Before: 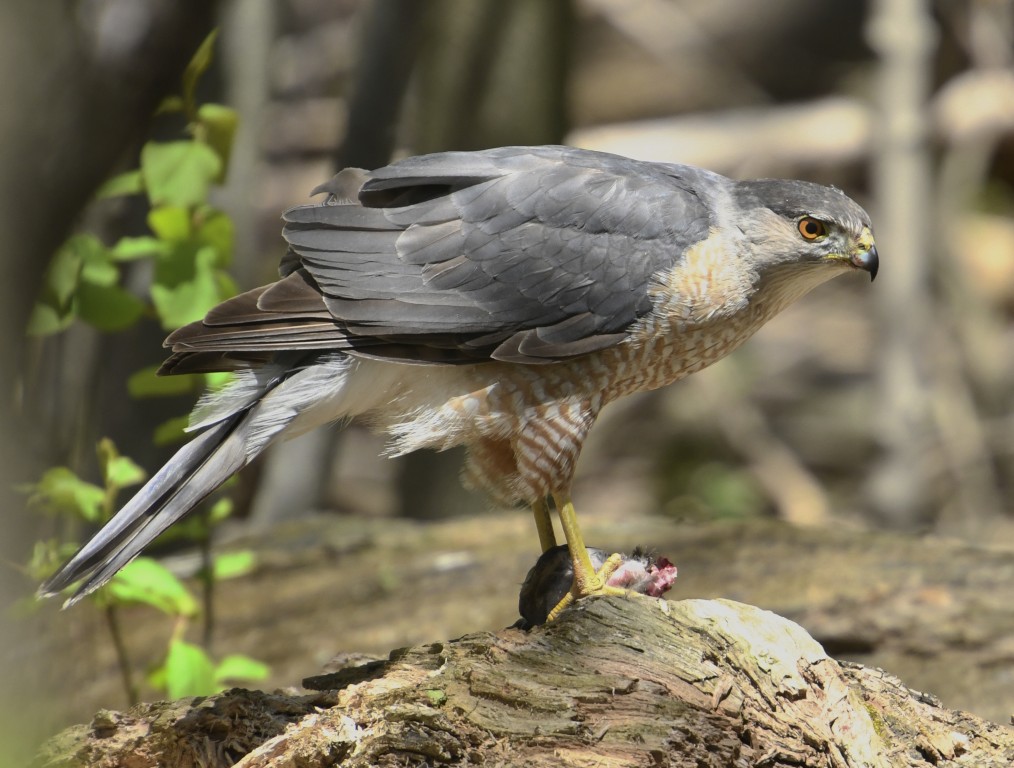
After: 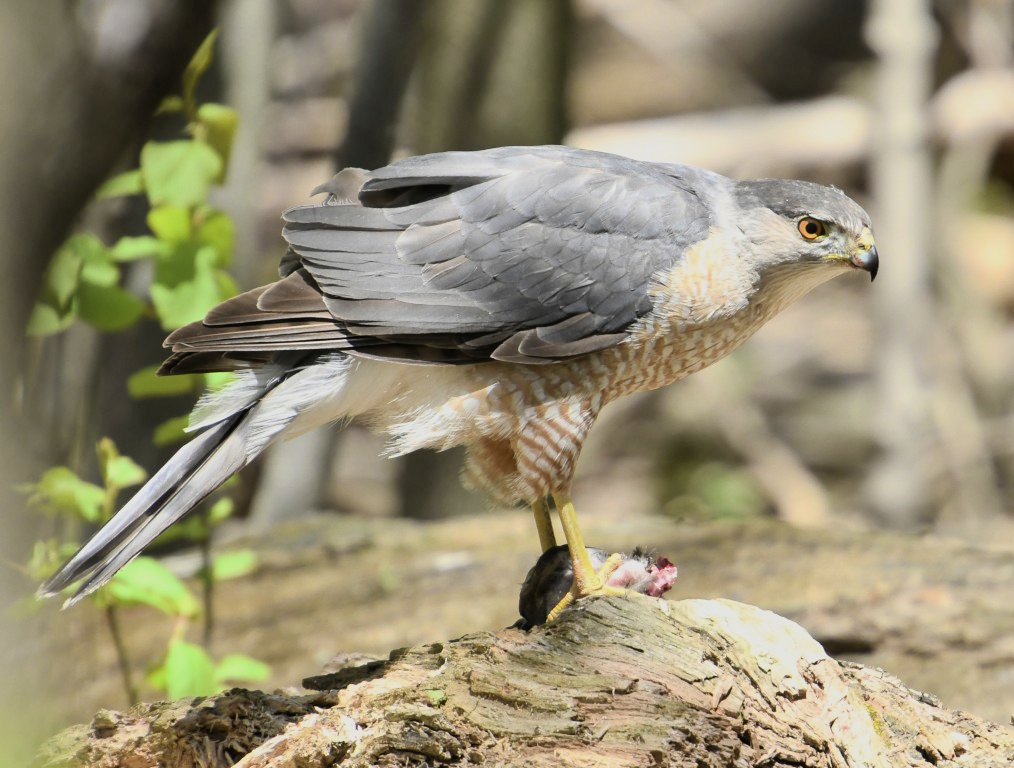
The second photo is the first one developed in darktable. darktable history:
exposure: black level correction 0.001, exposure 0.955 EV, compensate exposure bias true, compensate highlight preservation false
filmic rgb: black relative exposure -7.65 EV, white relative exposure 4.56 EV, hardness 3.61, contrast 1.05
